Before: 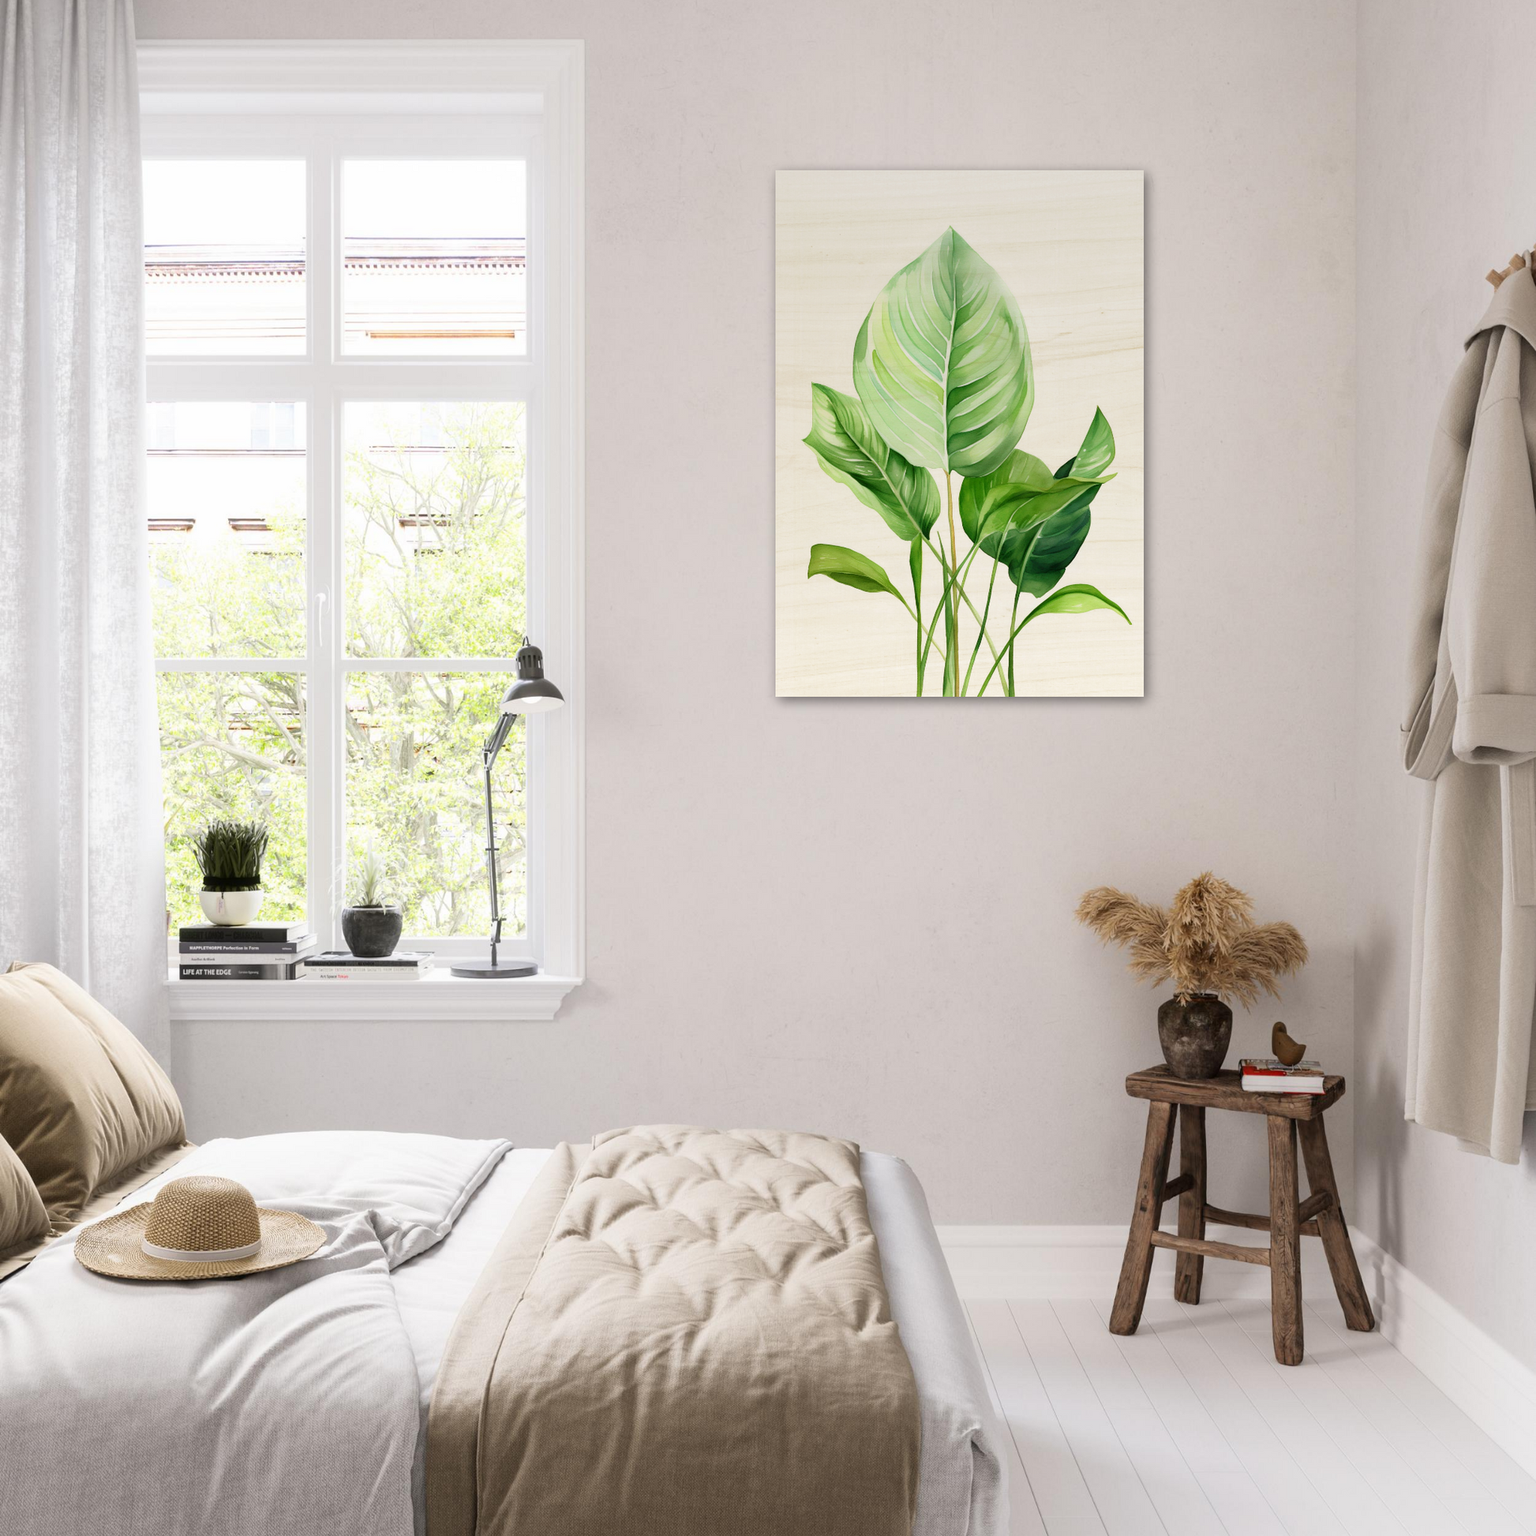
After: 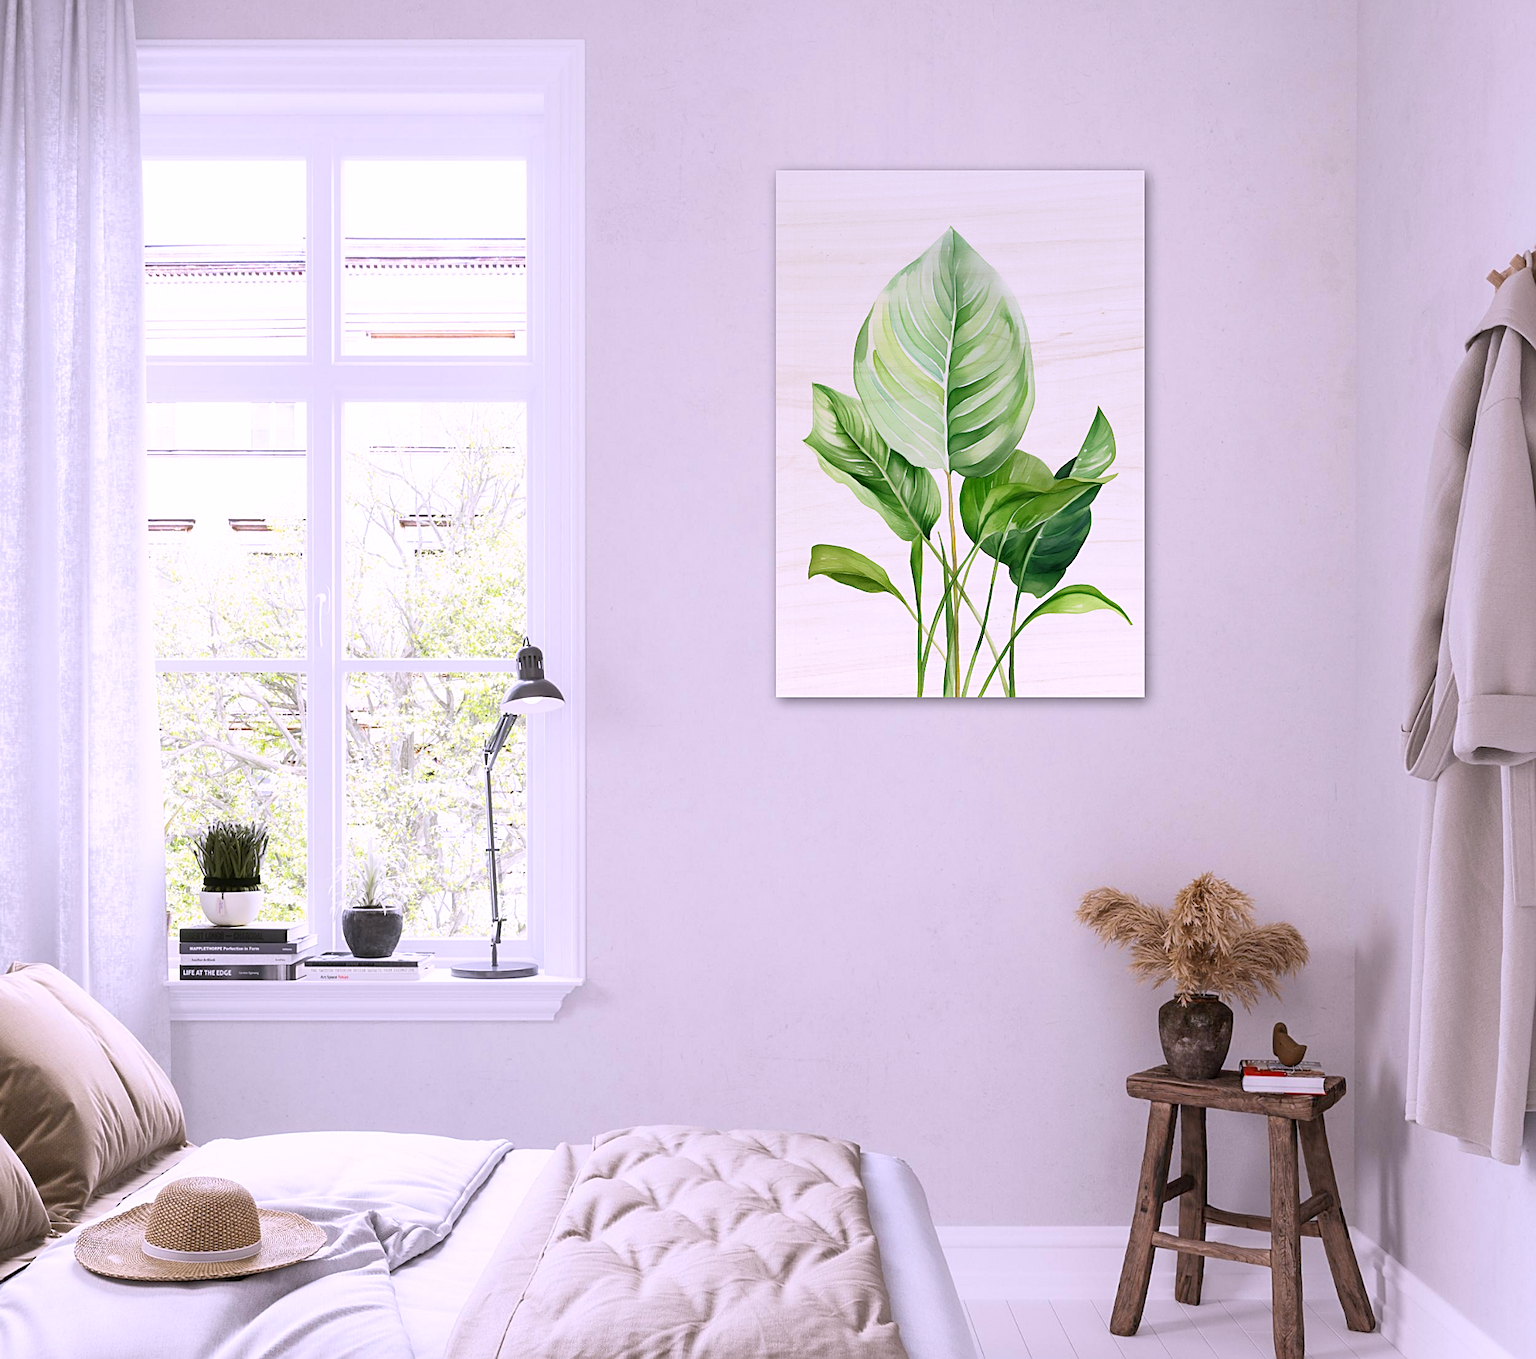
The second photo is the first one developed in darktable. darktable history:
shadows and highlights: shadows 43.06, highlights 6.94
white balance: red 1.042, blue 1.17
sharpen: on, module defaults
crop and rotate: top 0%, bottom 11.49%
